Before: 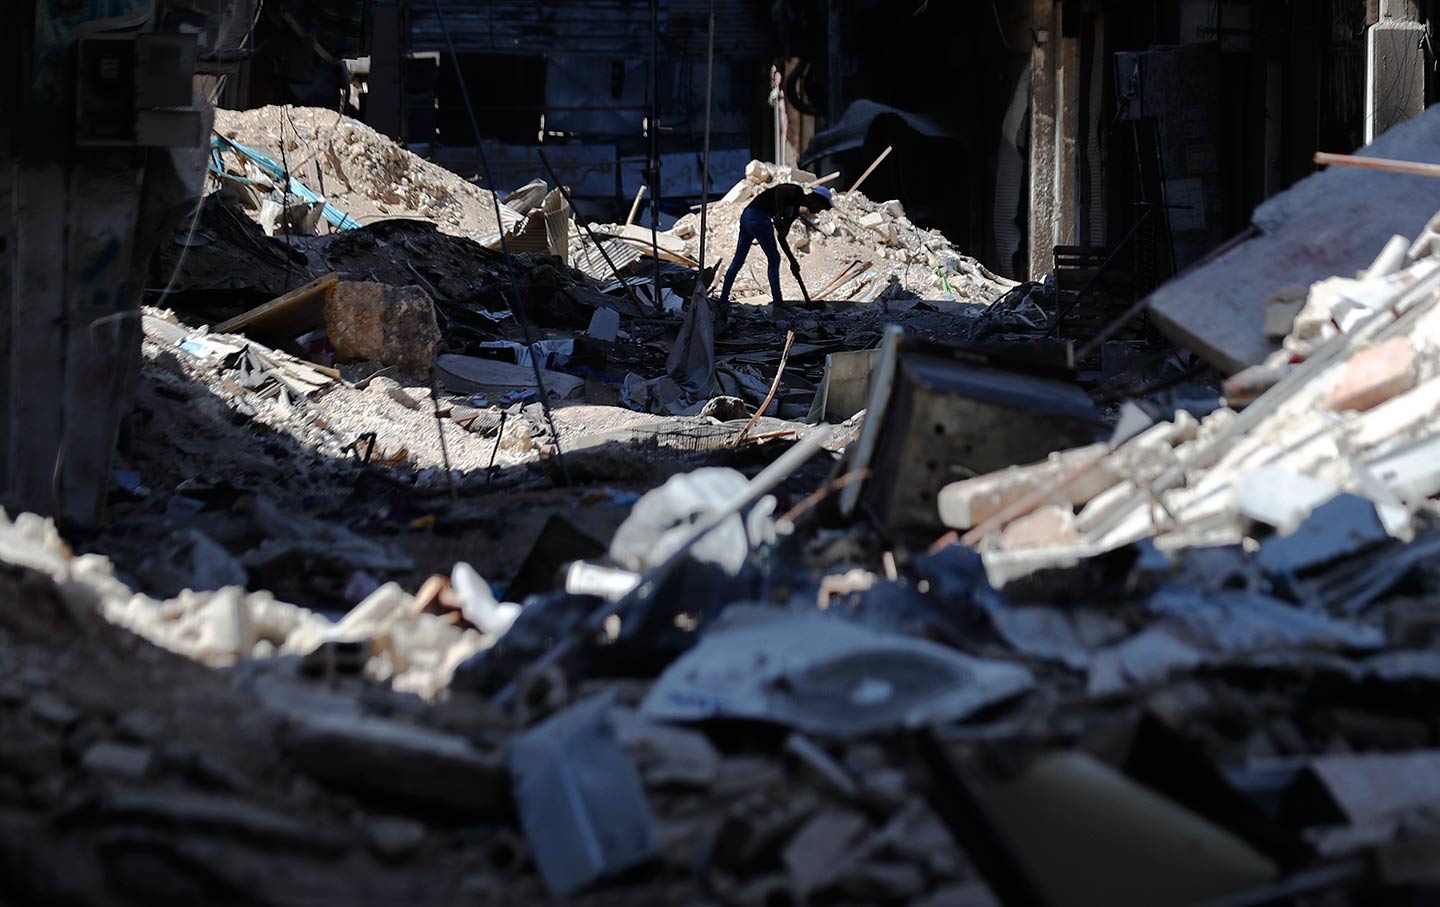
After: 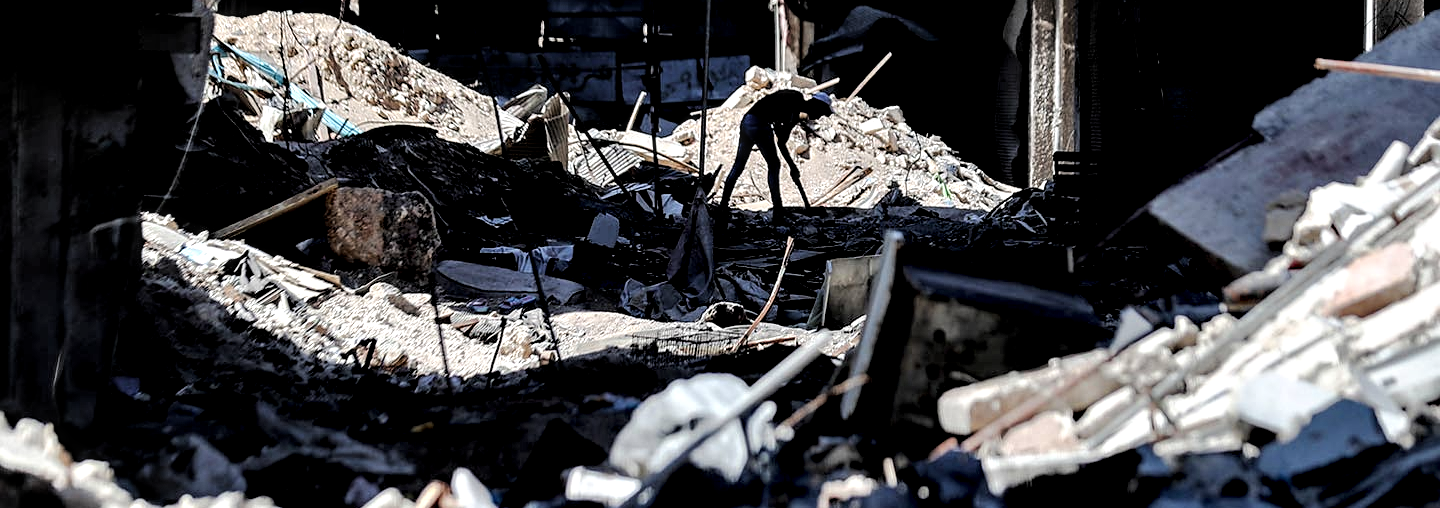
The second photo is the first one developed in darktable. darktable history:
crop and rotate: top 10.42%, bottom 33.469%
sharpen: amount 0.203
local contrast: highlights 81%, shadows 57%, detail 174%, midtone range 0.6
filmic rgb: black relative exposure -5.68 EV, white relative exposure 3.39 EV, hardness 3.66
